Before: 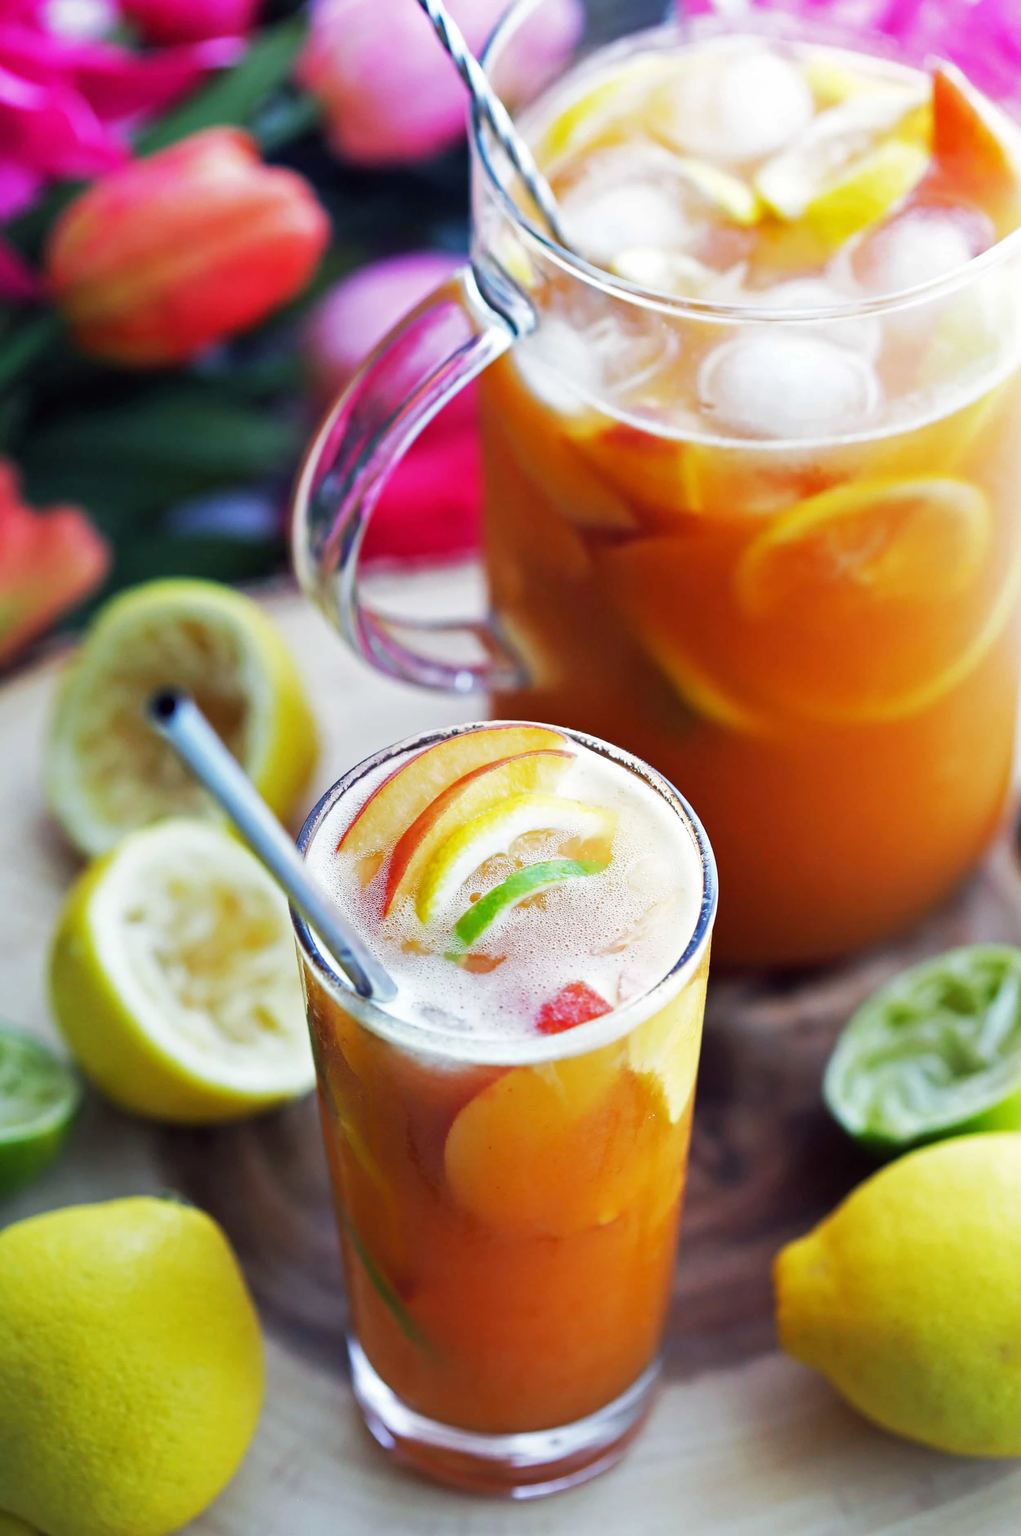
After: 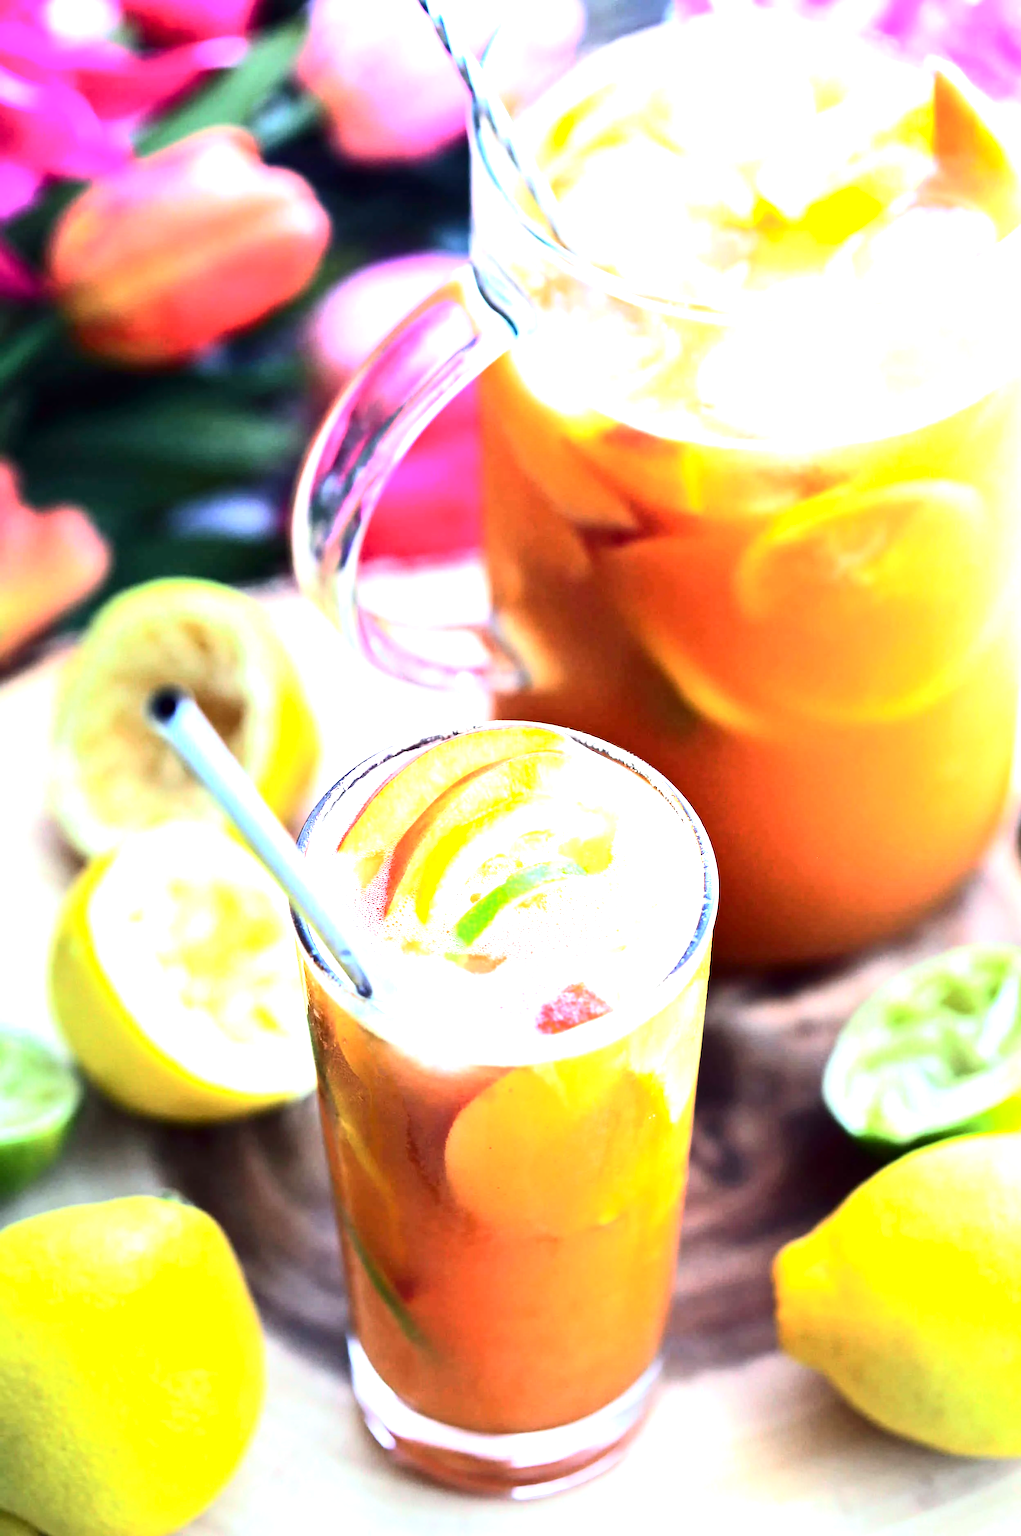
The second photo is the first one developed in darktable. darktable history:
contrast brightness saturation: contrast 0.287
exposure: exposure 1.148 EV, compensate exposure bias true, compensate highlight preservation false
tone equalizer: -8 EV -0.447 EV, -7 EV -0.426 EV, -6 EV -0.344 EV, -5 EV -0.194 EV, -3 EV 0.207 EV, -2 EV 0.311 EV, -1 EV 0.382 EV, +0 EV 0.439 EV
